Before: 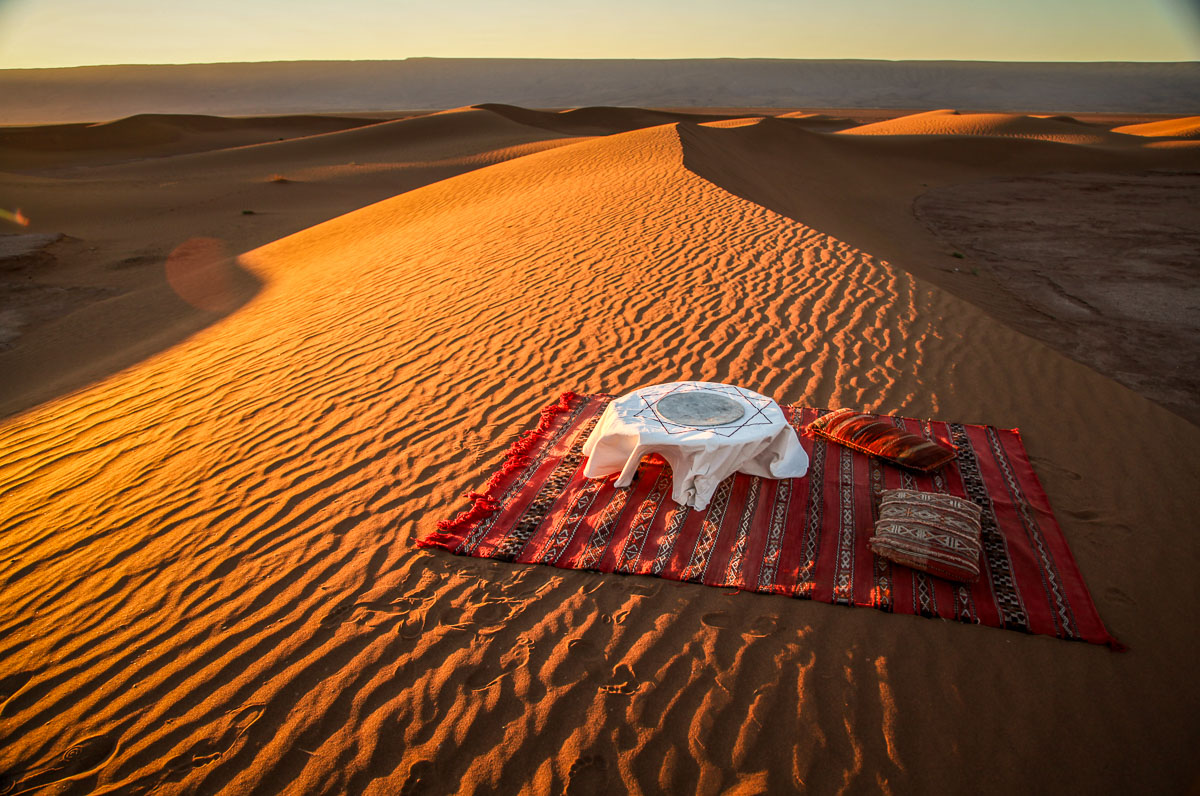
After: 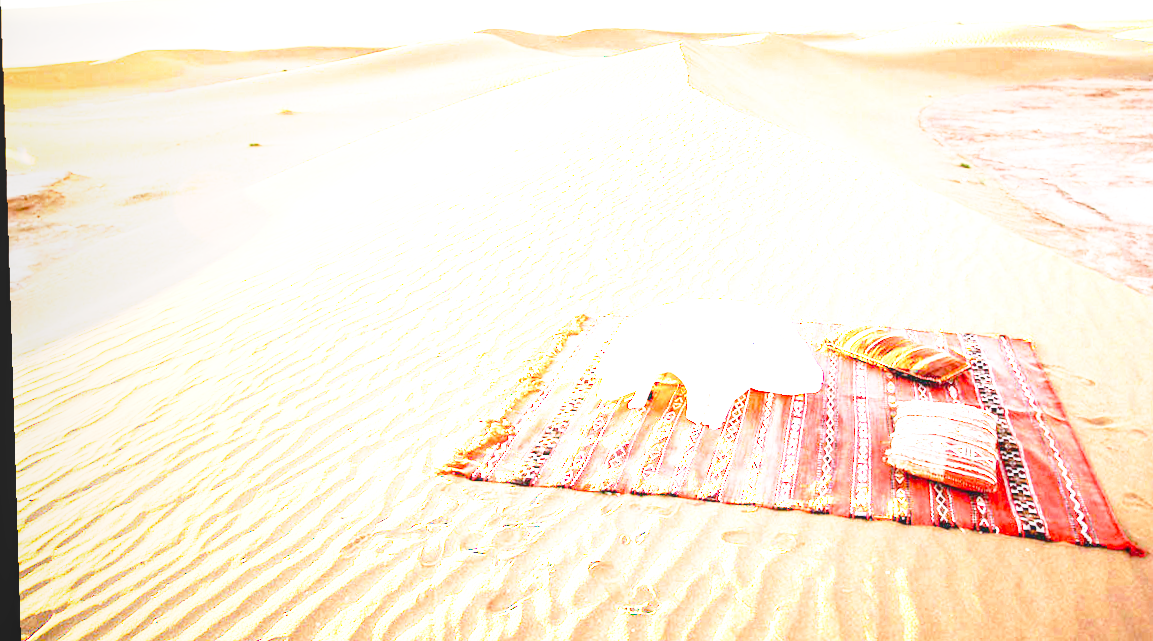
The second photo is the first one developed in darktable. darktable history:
tone equalizer: on, module defaults
white balance: red 0.948, green 1.02, blue 1.176
crop and rotate: angle 0.03°, top 11.643%, right 5.651%, bottom 11.189%
base curve: curves: ch0 [(0, 0) (0.026, 0.03) (0.109, 0.232) (0.351, 0.748) (0.669, 0.968) (1, 1)], preserve colors none
exposure: black level correction 0, exposure 4 EV, compensate exposure bias true, compensate highlight preservation false
local contrast: detail 110%
rotate and perspective: rotation -1.75°, automatic cropping off
